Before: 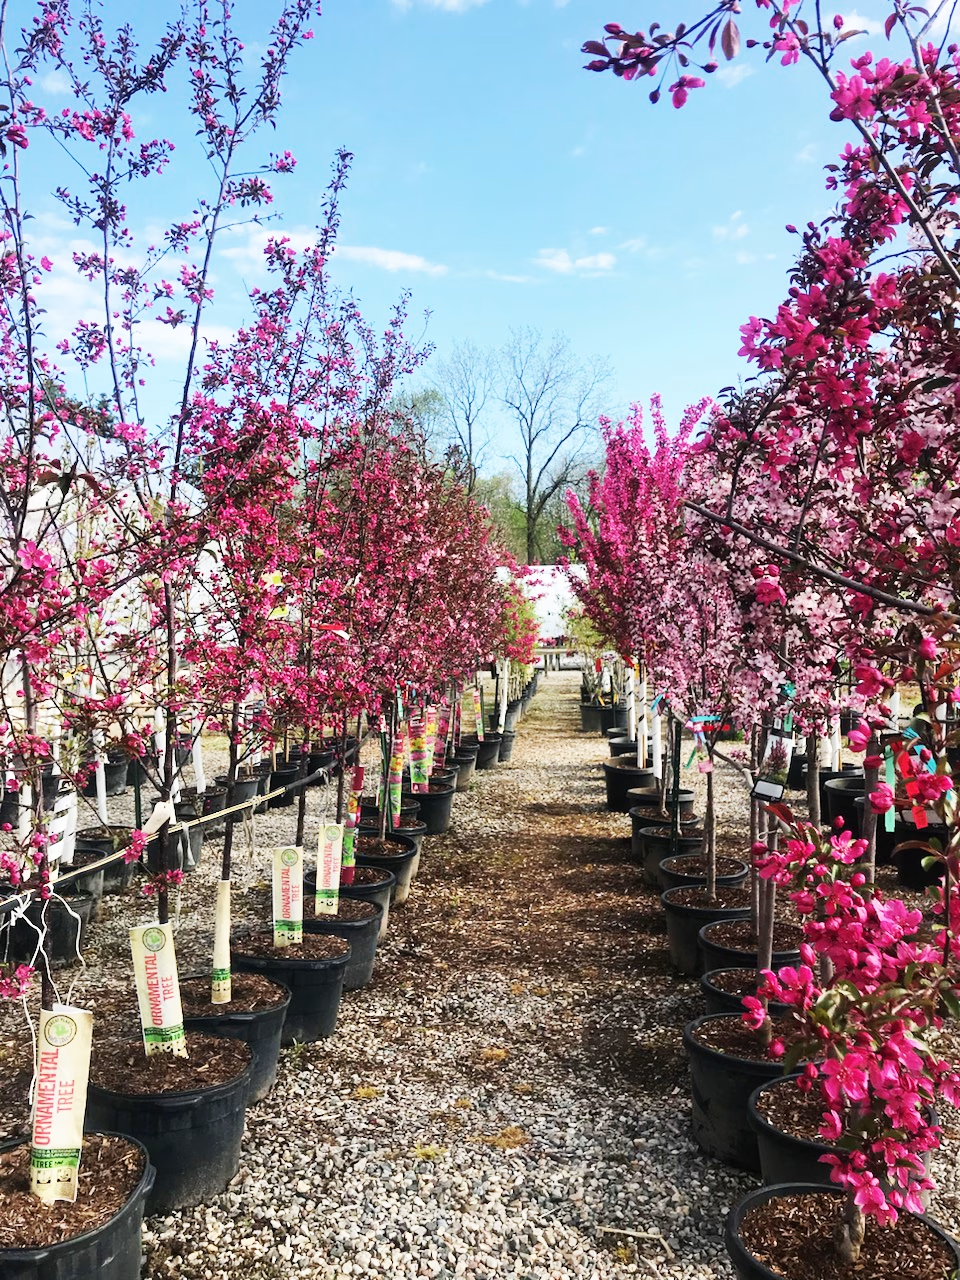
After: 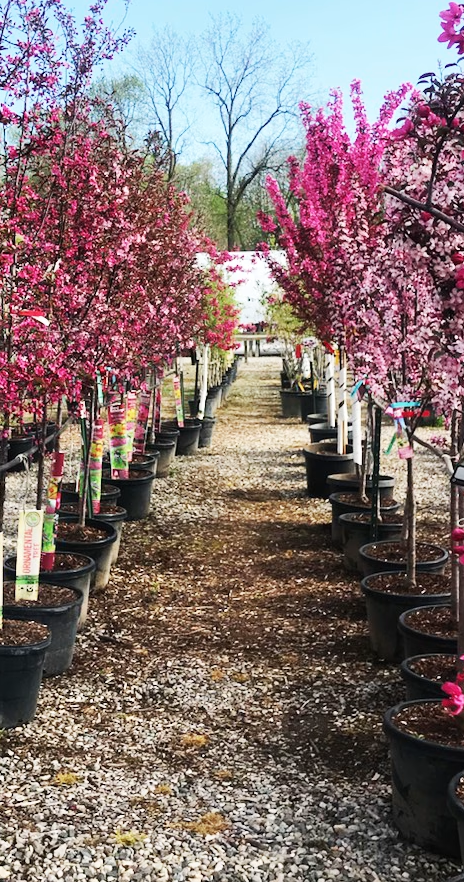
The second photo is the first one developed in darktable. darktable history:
crop: left 31.352%, top 24.593%, right 20.243%, bottom 6.494%
tone equalizer: edges refinement/feathering 500, mask exposure compensation -1.57 EV, preserve details no
color calibration: illuminant same as pipeline (D50), adaptation XYZ, x 0.346, y 0.358, temperature 5005.01 K
